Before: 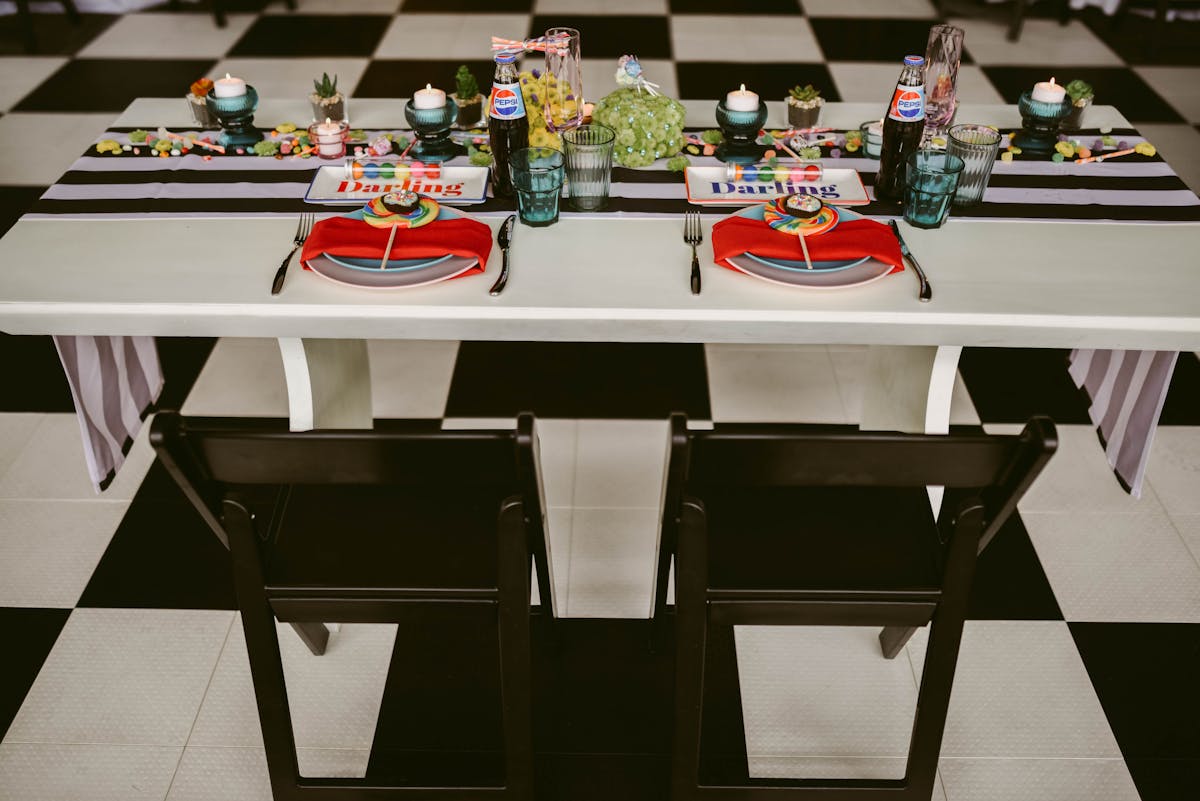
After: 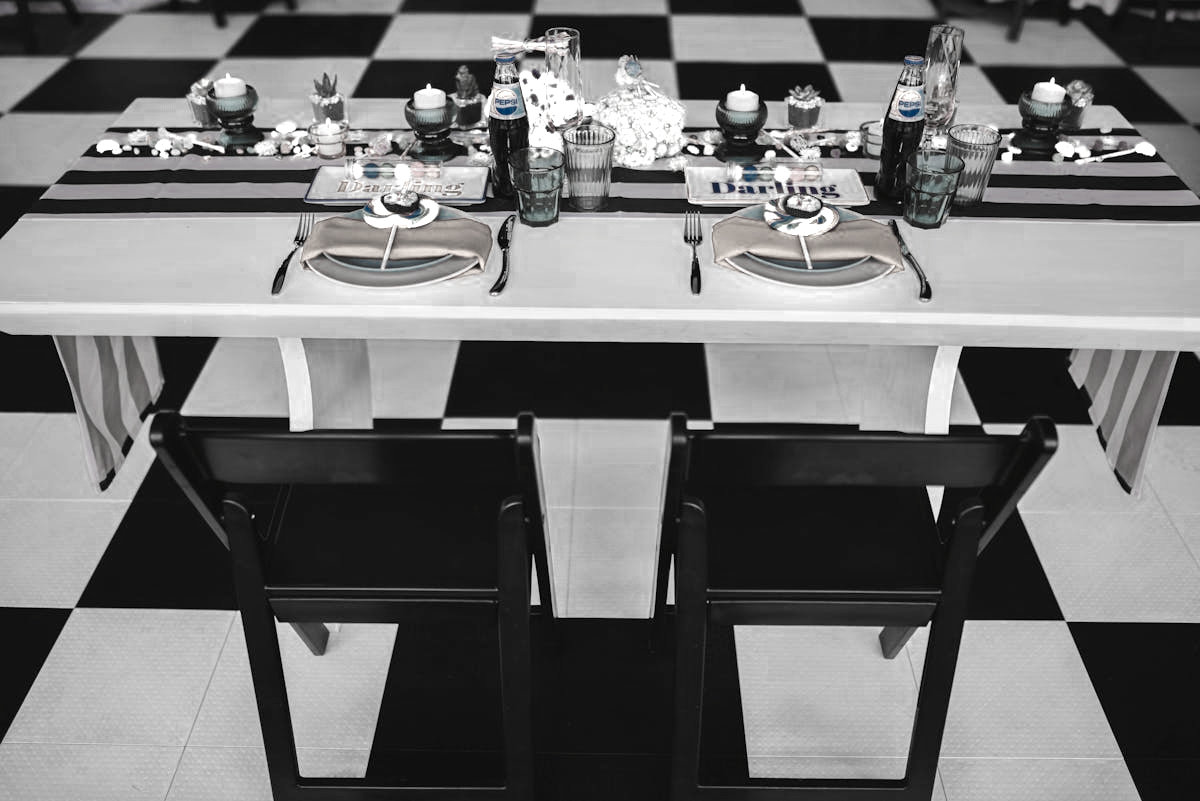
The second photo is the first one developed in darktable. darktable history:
color zones: curves: ch0 [(0.25, 0.667) (0.758, 0.368)]; ch1 [(0.215, 0.245) (0.761, 0.373)]; ch2 [(0.247, 0.554) (0.761, 0.436)], mix 99.92%
